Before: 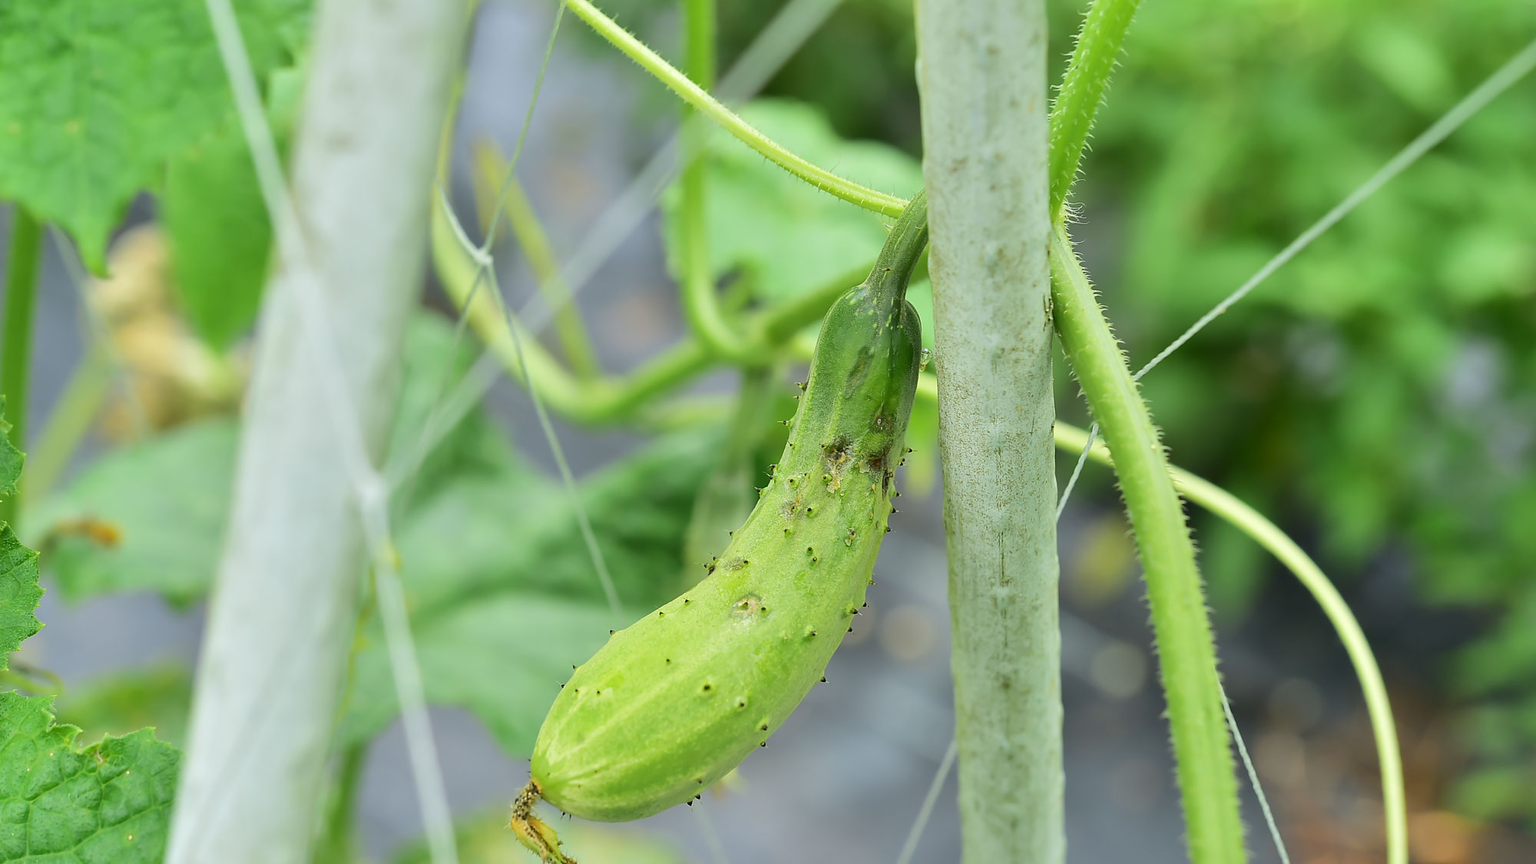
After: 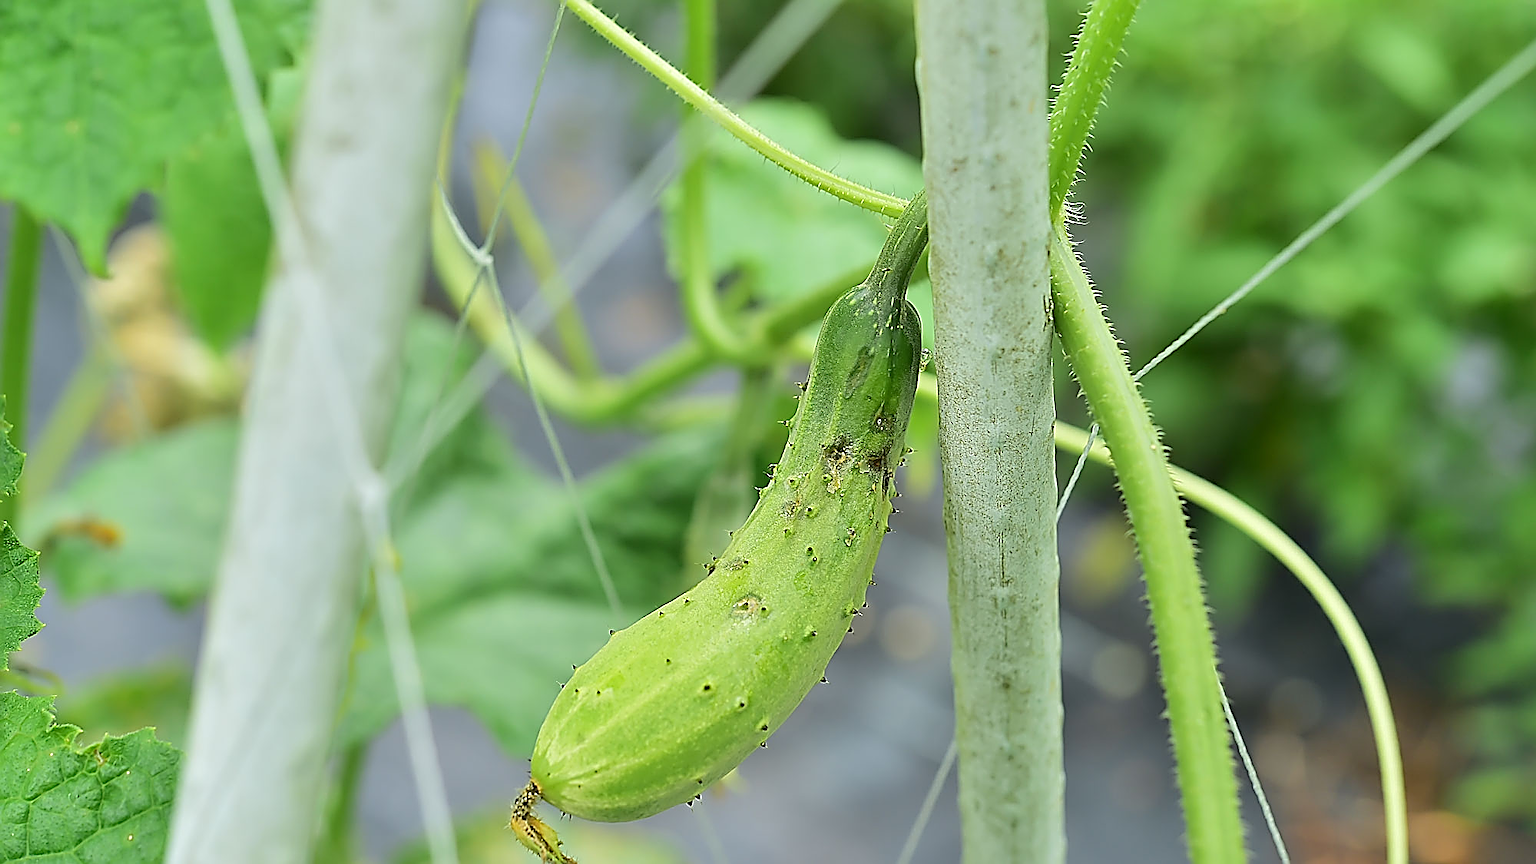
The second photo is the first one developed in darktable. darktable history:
sharpen: amount 1.862
